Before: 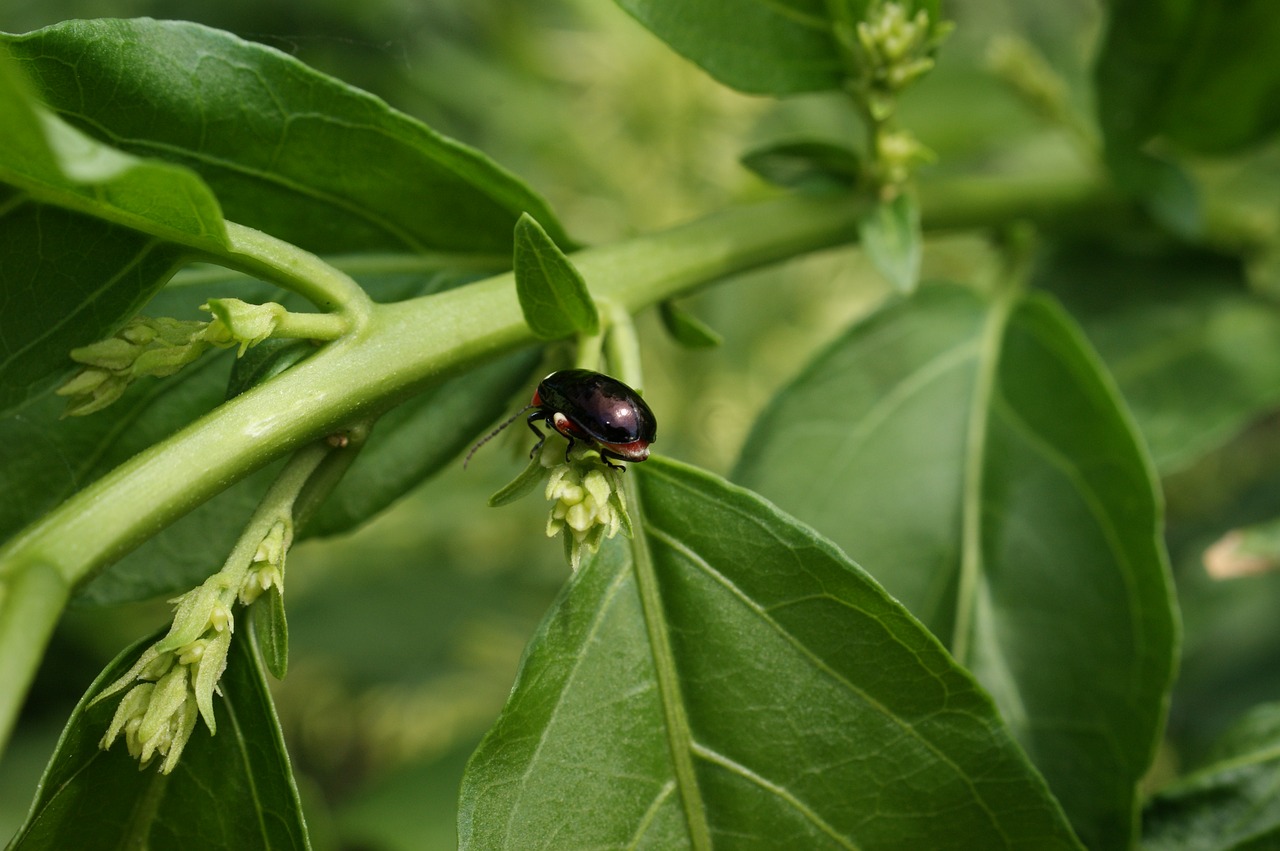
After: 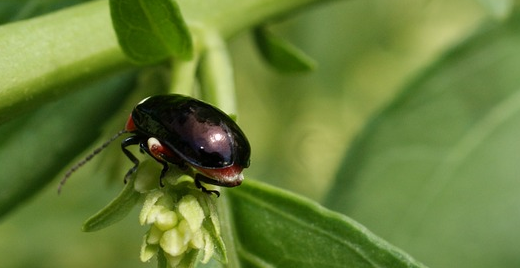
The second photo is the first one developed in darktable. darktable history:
crop: left 31.772%, top 32.373%, right 27.554%, bottom 36.029%
